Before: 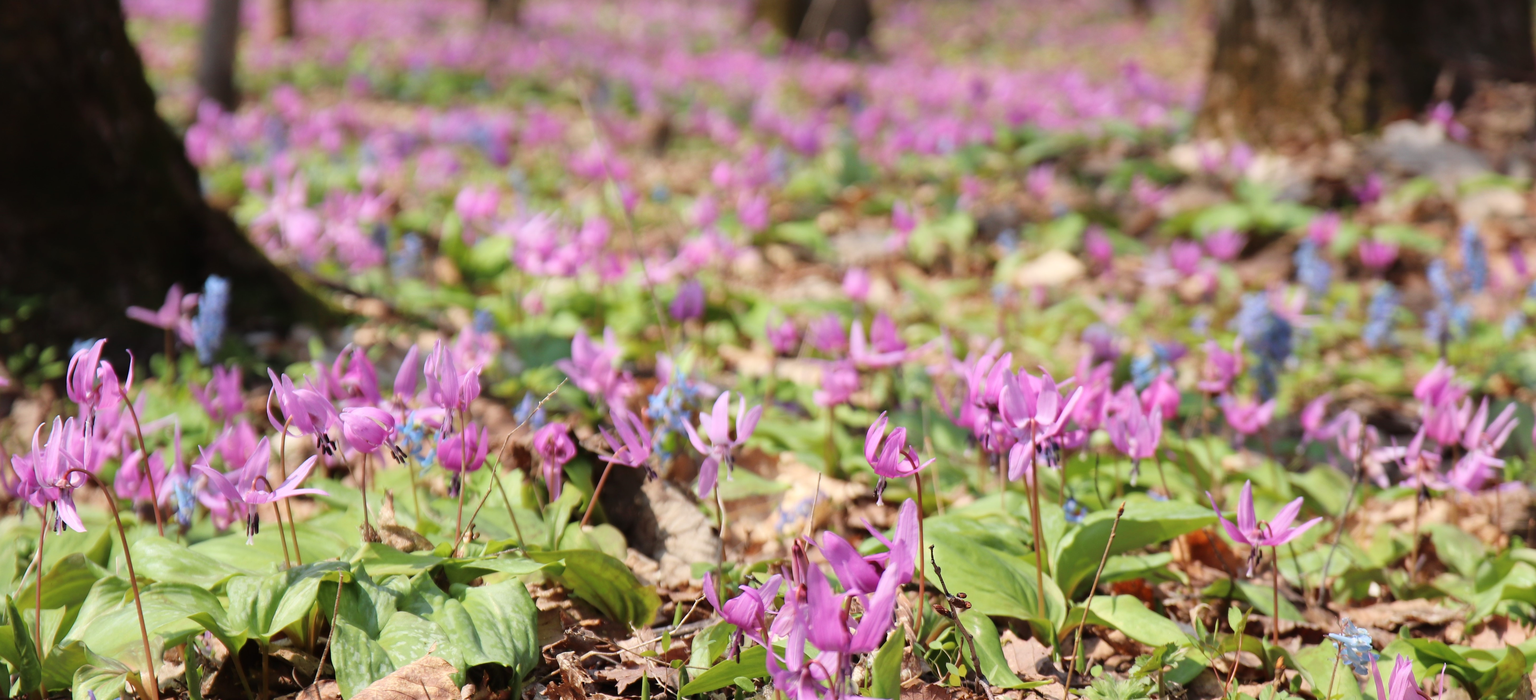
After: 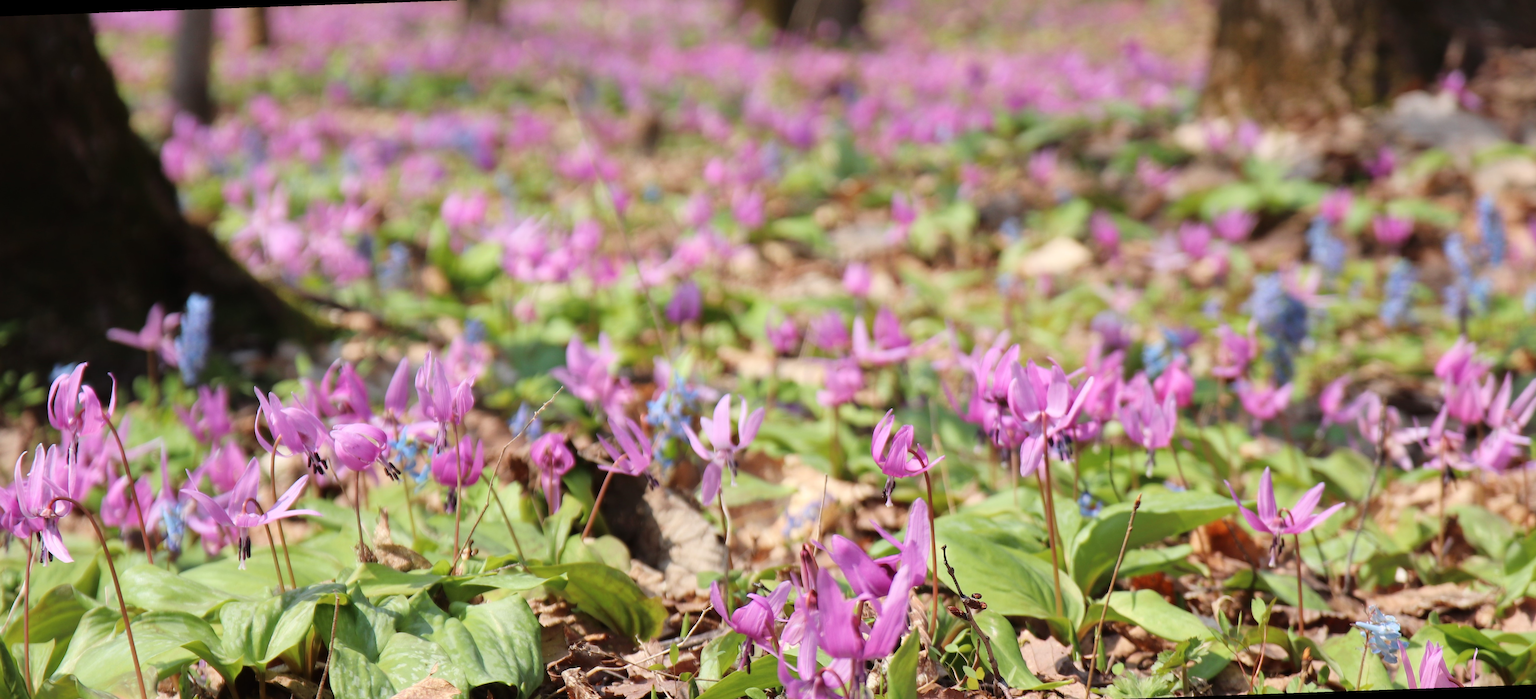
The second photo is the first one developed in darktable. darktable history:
rotate and perspective: rotation -2°, crop left 0.022, crop right 0.978, crop top 0.049, crop bottom 0.951
white balance: emerald 1
